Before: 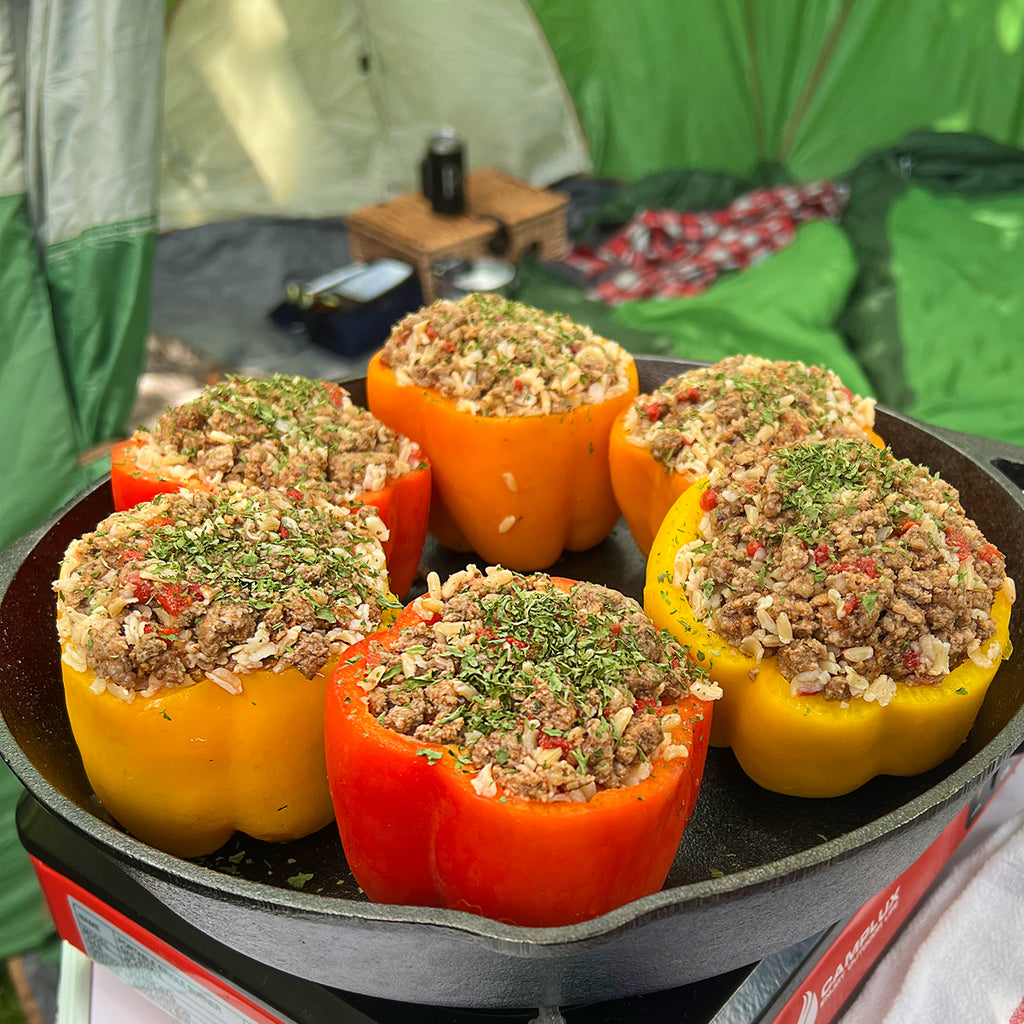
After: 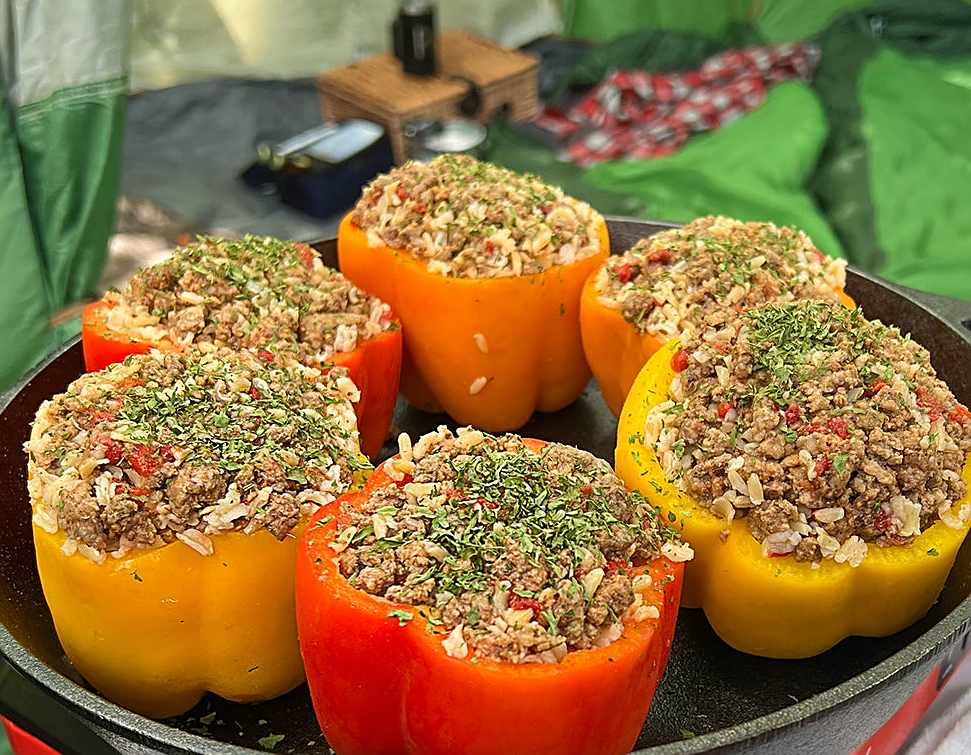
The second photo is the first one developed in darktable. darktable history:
sharpen: on, module defaults
crop and rotate: left 2.858%, top 13.627%, right 2.25%, bottom 12.617%
